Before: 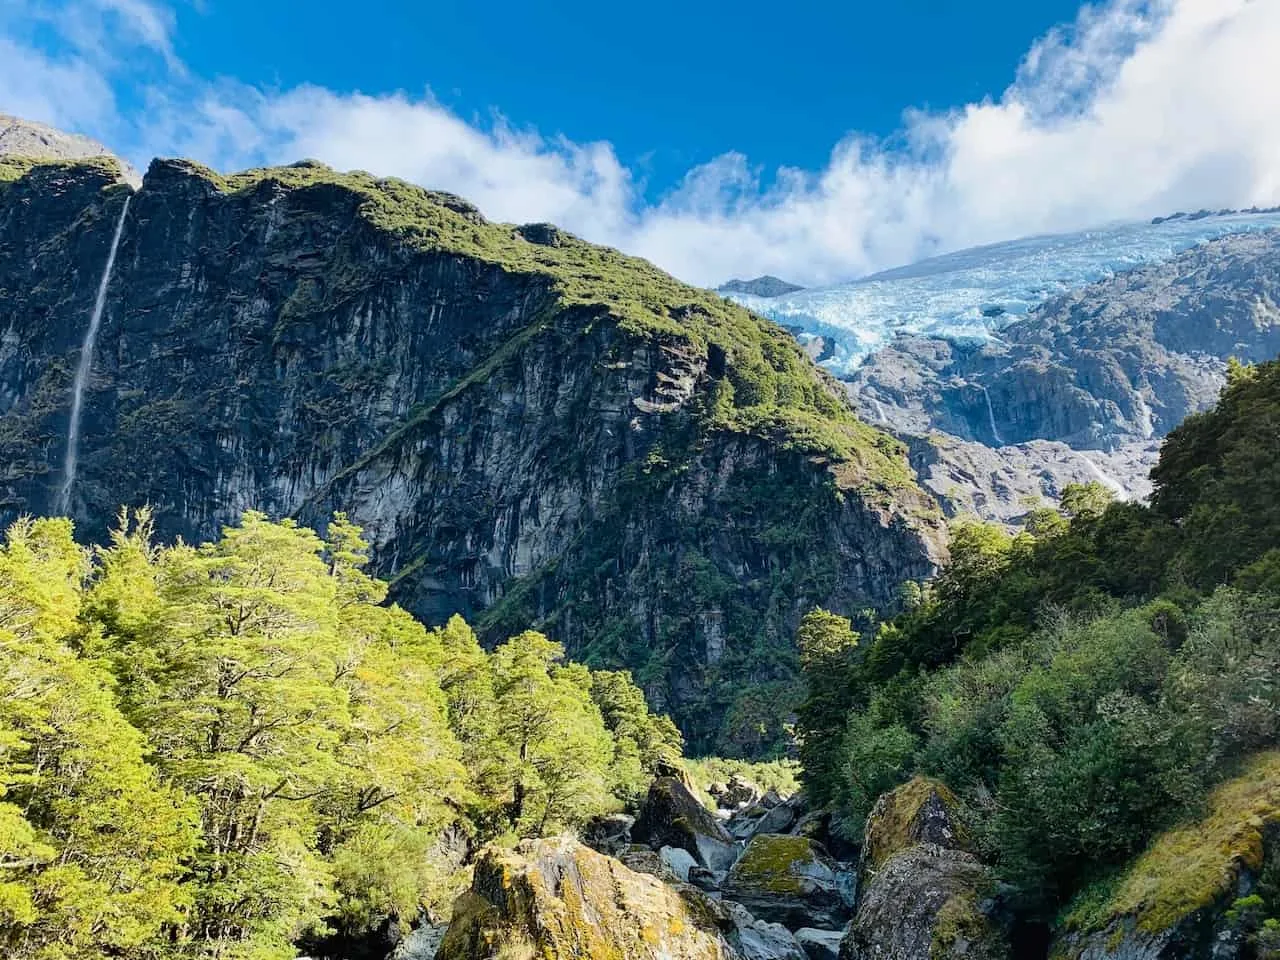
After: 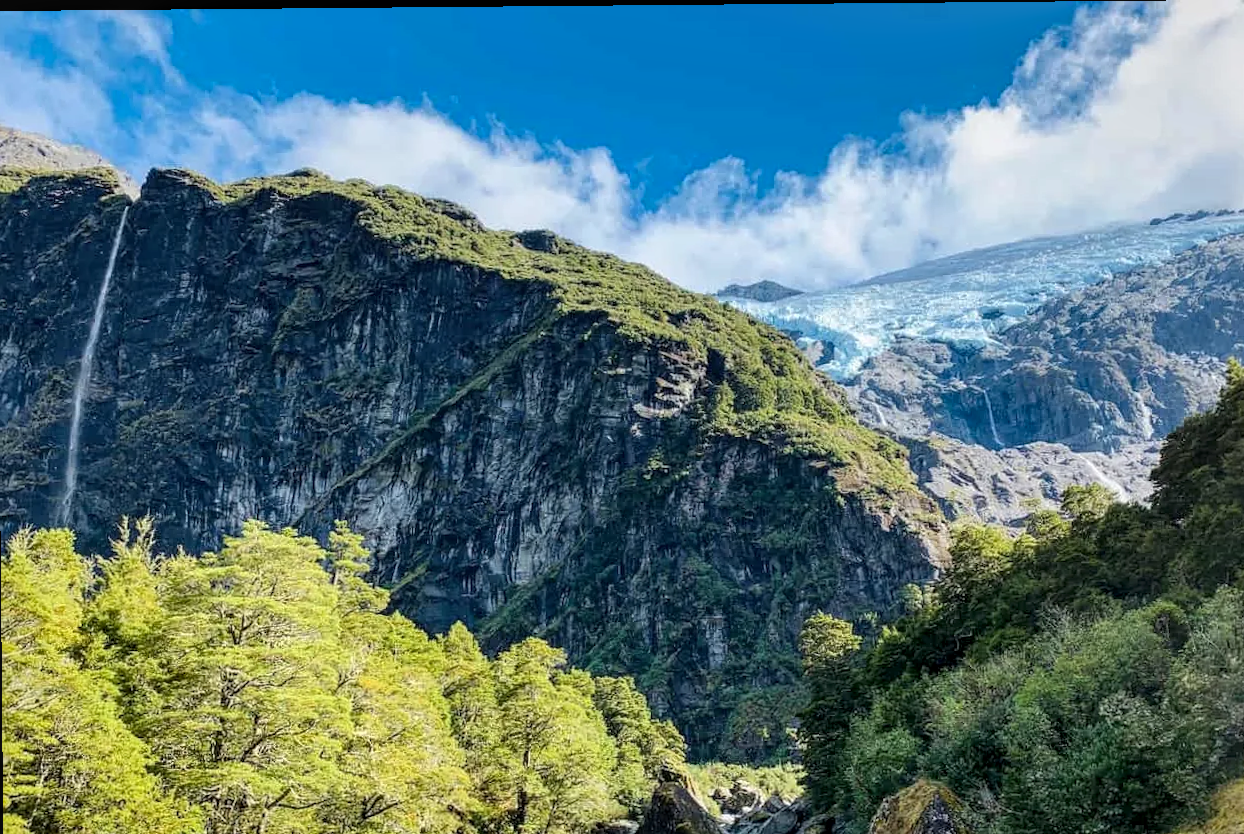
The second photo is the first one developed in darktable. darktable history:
crop and rotate: angle 0.519°, left 0.288%, right 3.101%, bottom 14.084%
local contrast: on, module defaults
